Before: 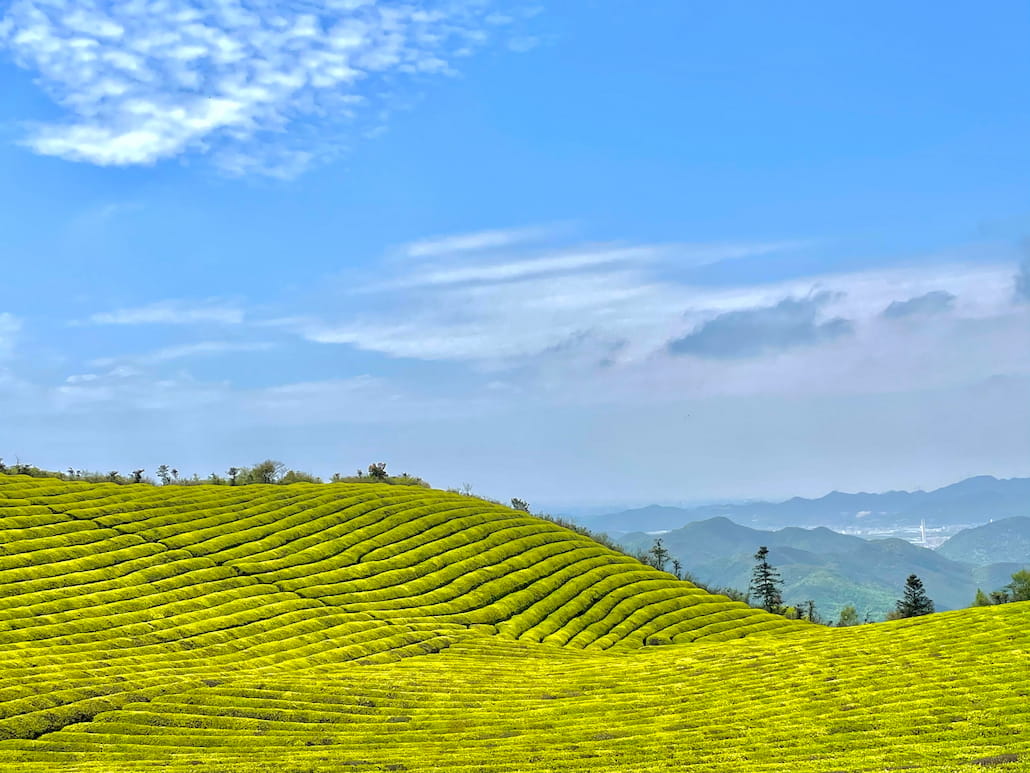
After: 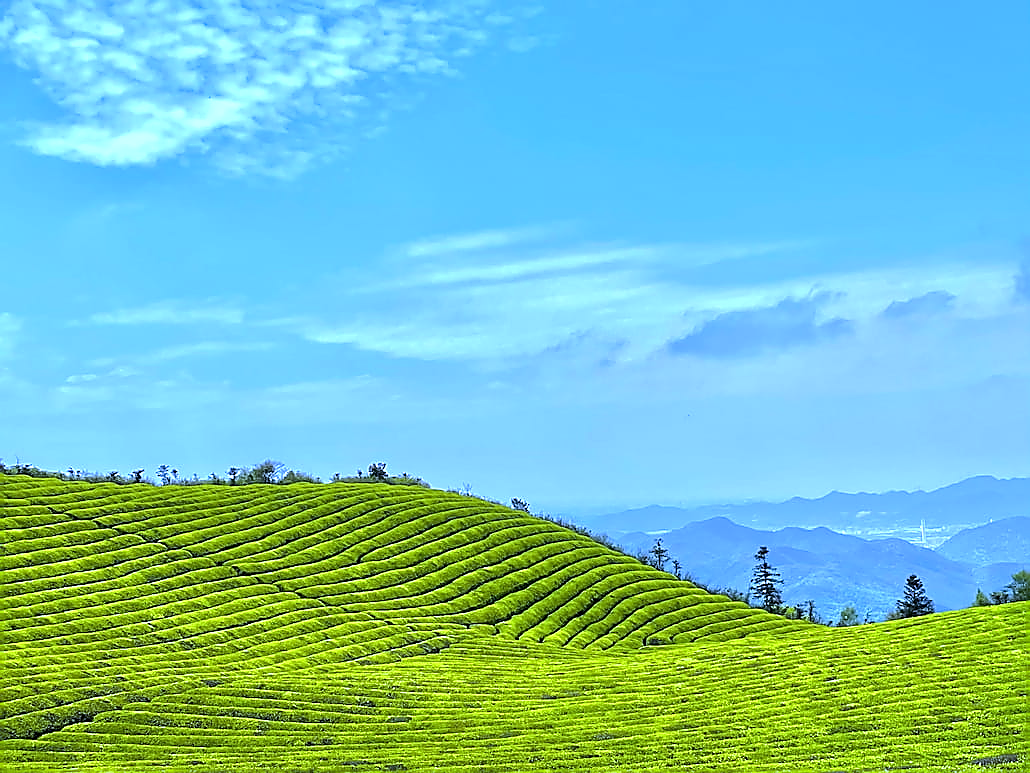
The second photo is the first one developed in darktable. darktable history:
tone equalizer: -8 EV -0.001 EV, -7 EV 0.001 EV, -6 EV -0.002 EV, -5 EV -0.003 EV, -4 EV -0.062 EV, -3 EV -0.222 EV, -2 EV -0.267 EV, -1 EV 0.105 EV, +0 EV 0.303 EV
white balance: red 0.766, blue 1.537
sharpen: radius 1.4, amount 1.25, threshold 0.7
